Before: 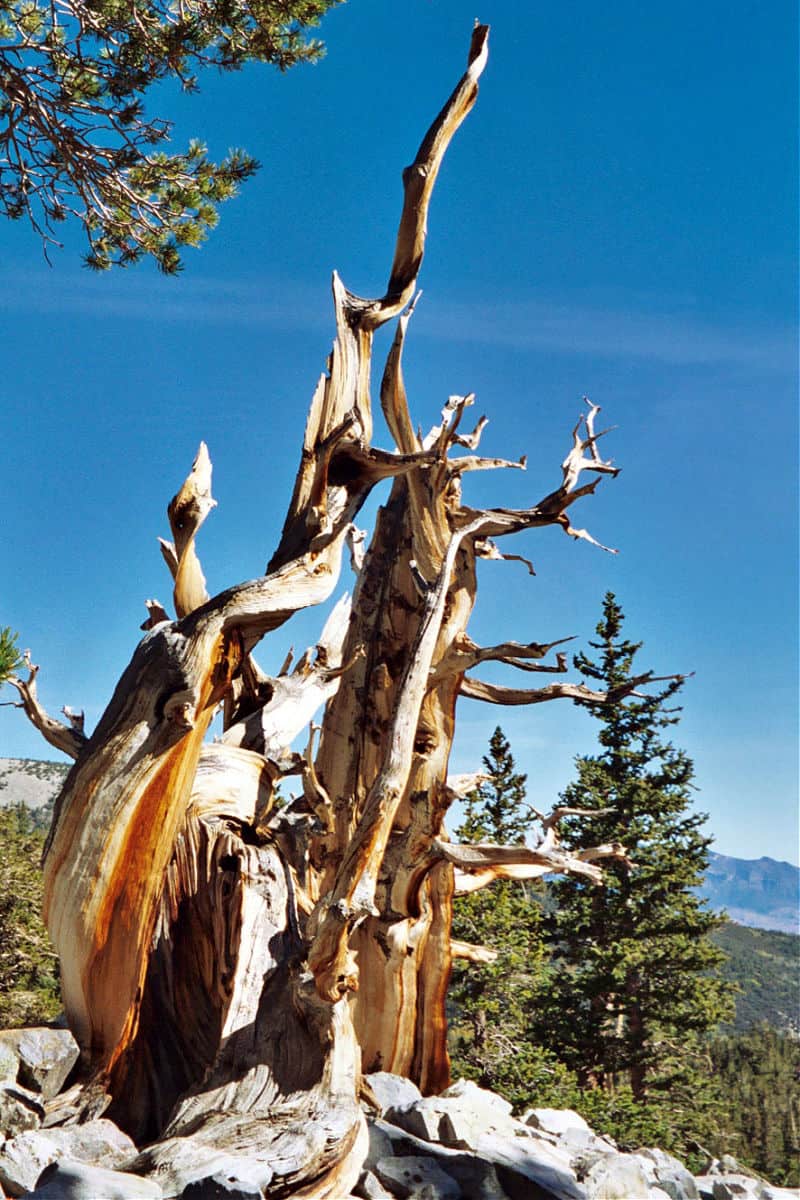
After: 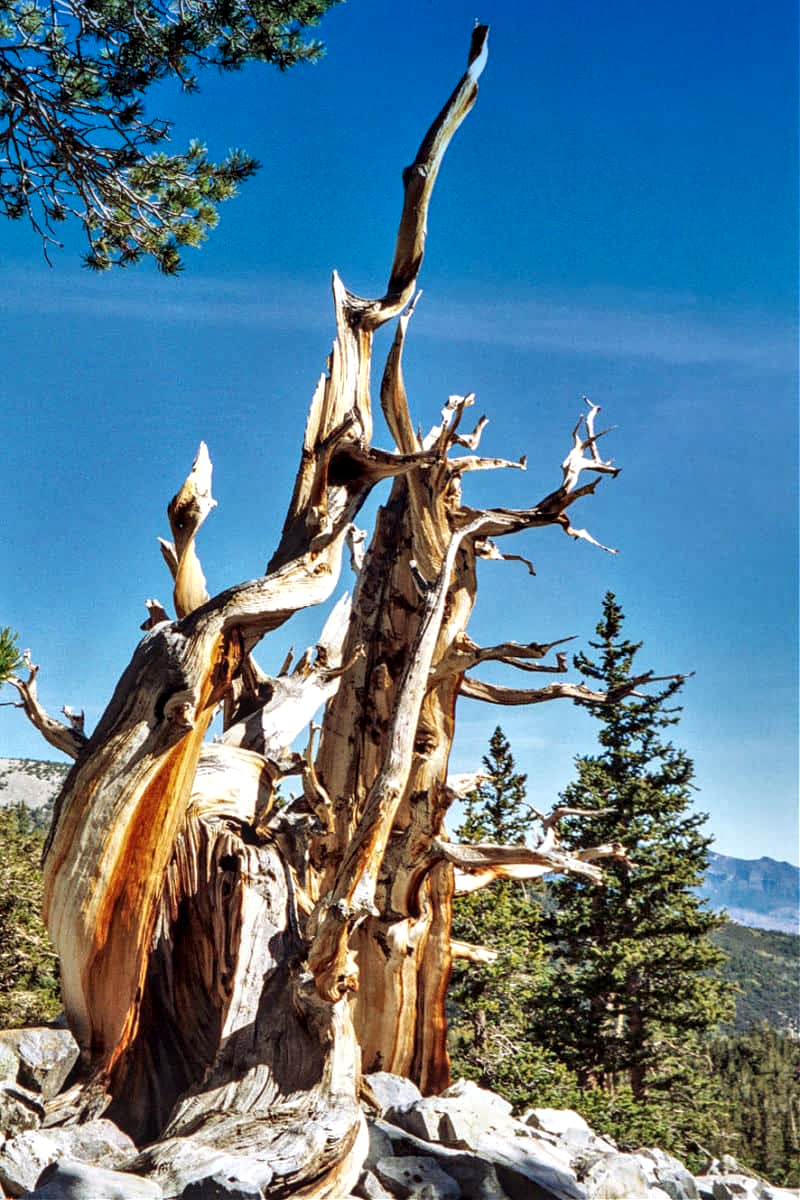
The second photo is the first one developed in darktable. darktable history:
shadows and highlights: radius 171.16, shadows 27, white point adjustment 3.13, highlights -67.95, soften with gaussian
graduated density: density 2.02 EV, hardness 44%, rotation 0.374°, offset 8.21, hue 208.8°, saturation 97%
local contrast: highlights 61%, detail 143%, midtone range 0.428
